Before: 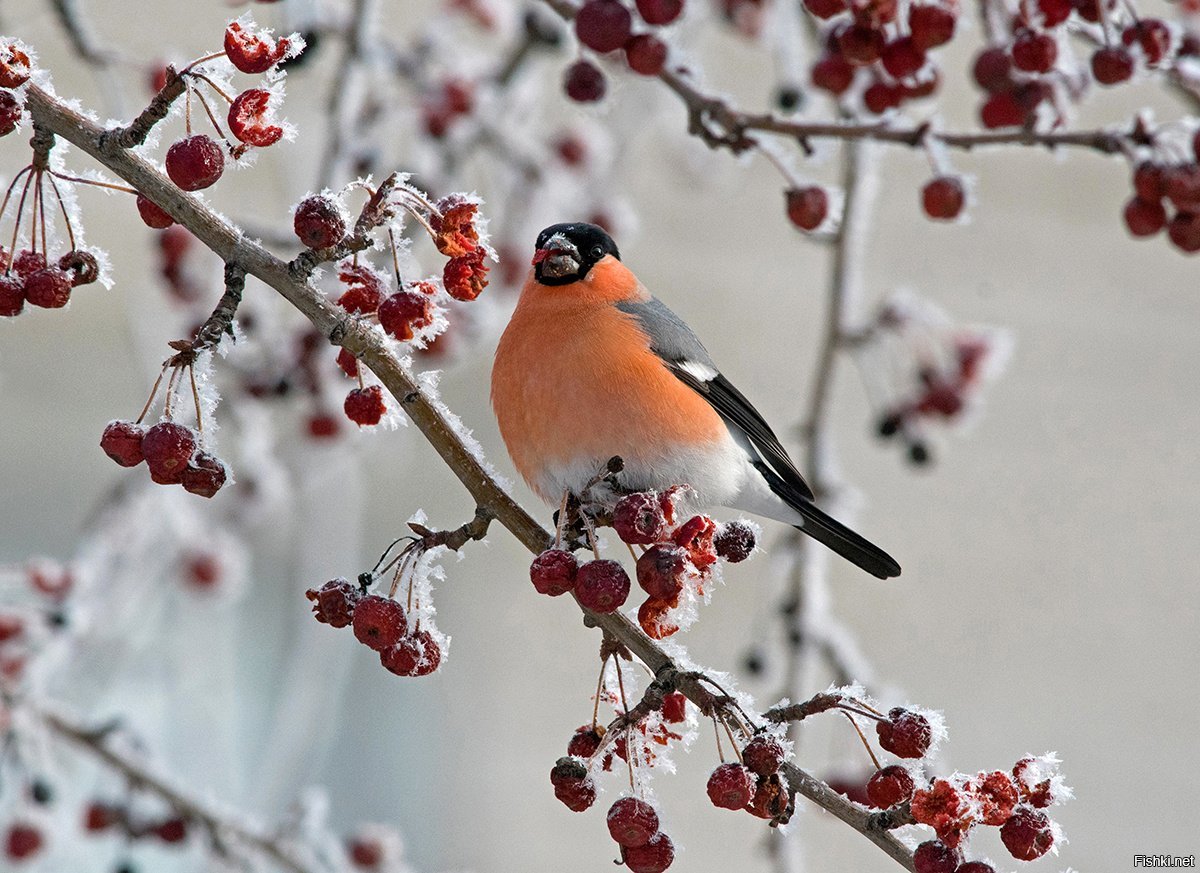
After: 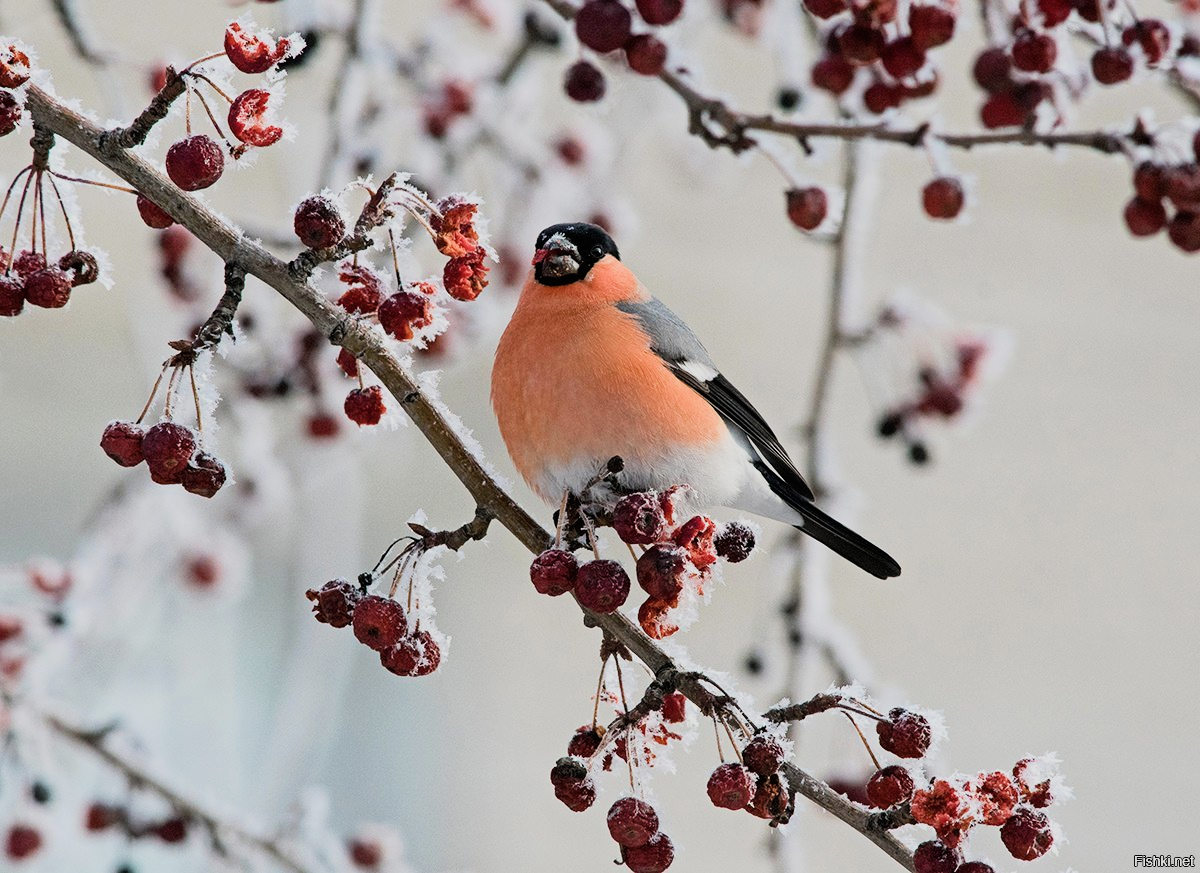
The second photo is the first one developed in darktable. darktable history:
filmic rgb: black relative exposure -16 EV, white relative exposure 5.32 EV, hardness 5.91, contrast 1.255, color science v5 (2021), contrast in shadows safe, contrast in highlights safe
tone equalizer: -8 EV -0.402 EV, -7 EV -0.425 EV, -6 EV -0.323 EV, -5 EV -0.219 EV, -3 EV 0.204 EV, -2 EV 0.304 EV, -1 EV 0.381 EV, +0 EV 0.428 EV, mask exposure compensation -0.486 EV
